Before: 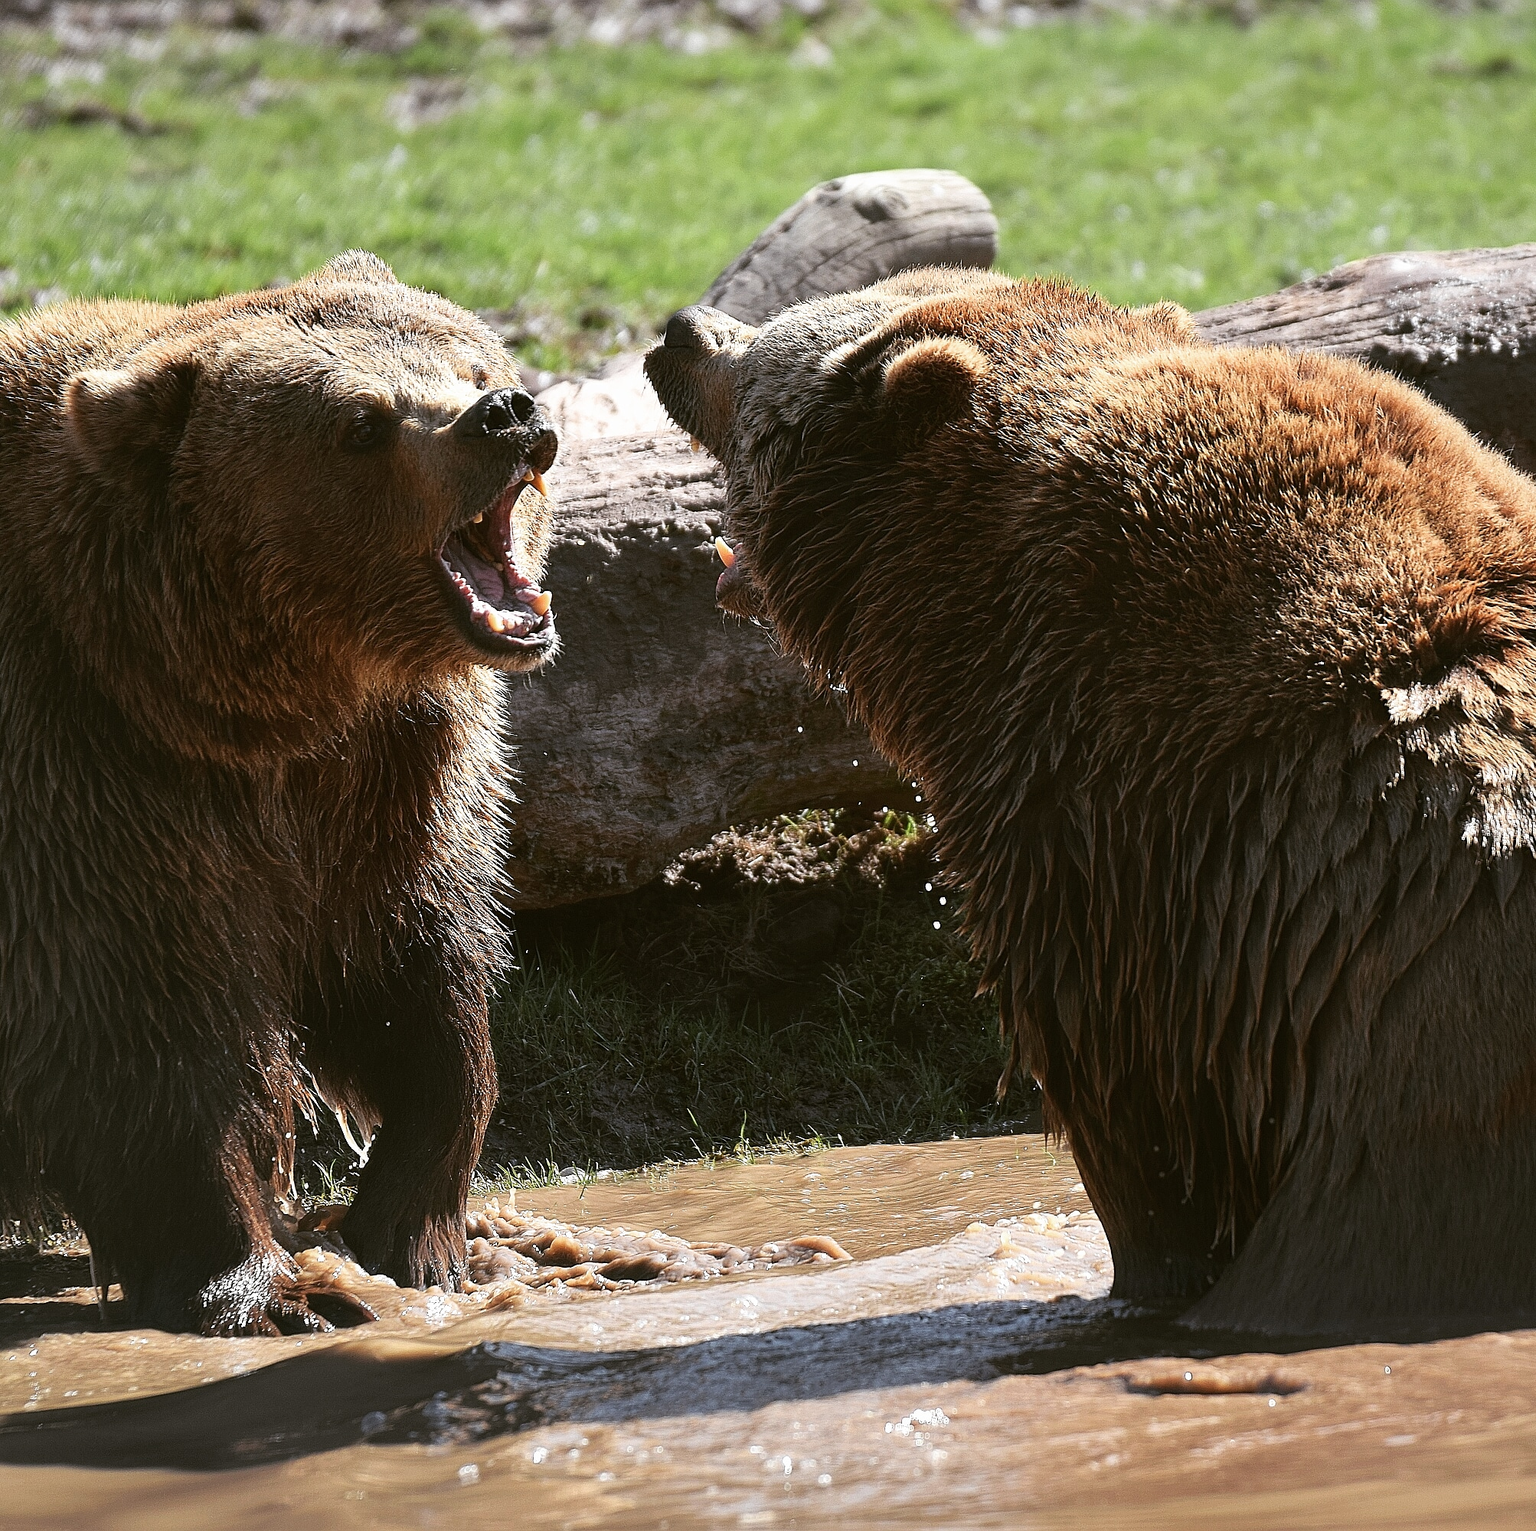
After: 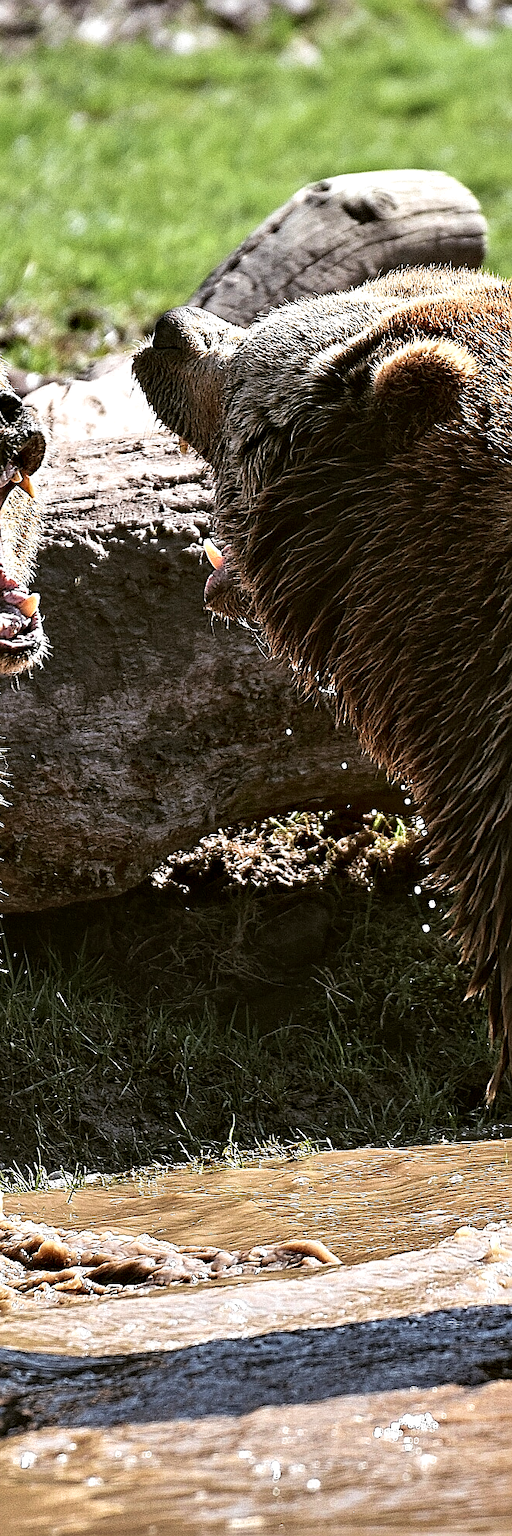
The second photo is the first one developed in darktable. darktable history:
sharpen: on, module defaults
velvia: on, module defaults
contrast equalizer: y [[0.511, 0.558, 0.631, 0.632, 0.559, 0.512], [0.5 ×6], [0.5 ×6], [0 ×6], [0 ×6]]
haze removal: strength 0.1, compatibility mode true, adaptive false
grain: on, module defaults
crop: left 33.36%, right 33.36%
